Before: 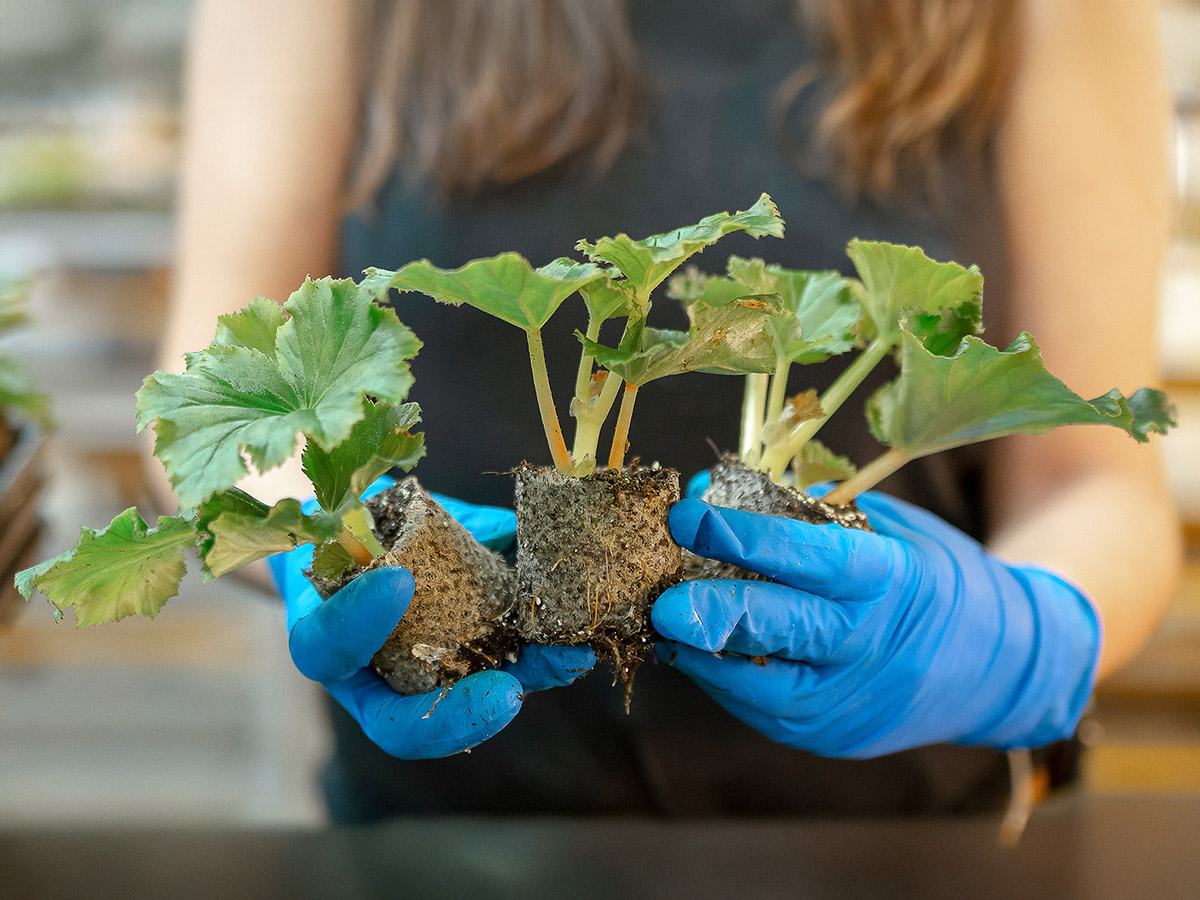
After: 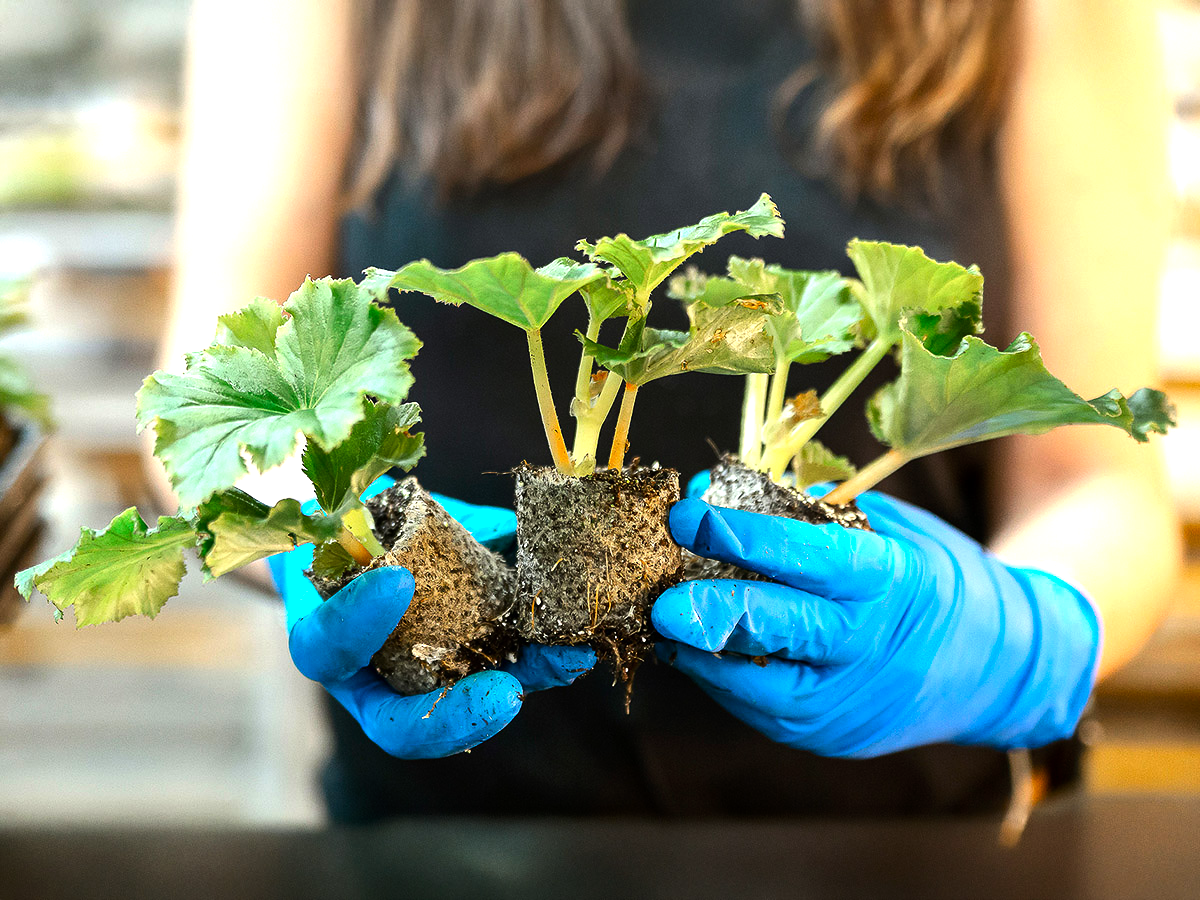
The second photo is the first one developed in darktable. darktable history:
tone equalizer: -8 EV -1.05 EV, -7 EV -1 EV, -6 EV -0.885 EV, -5 EV -0.578 EV, -3 EV 0.572 EV, -2 EV 0.868 EV, -1 EV 0.997 EV, +0 EV 1.07 EV, edges refinement/feathering 500, mask exposure compensation -1.57 EV, preserve details no
contrast brightness saturation: contrast 0.037, saturation 0.162
